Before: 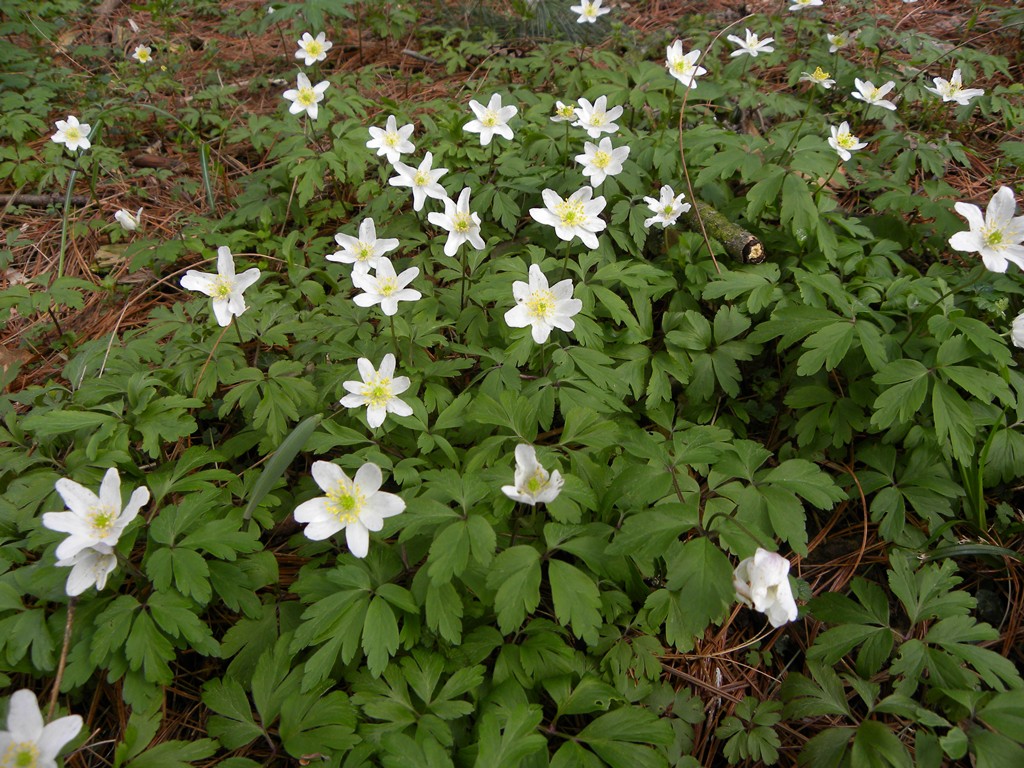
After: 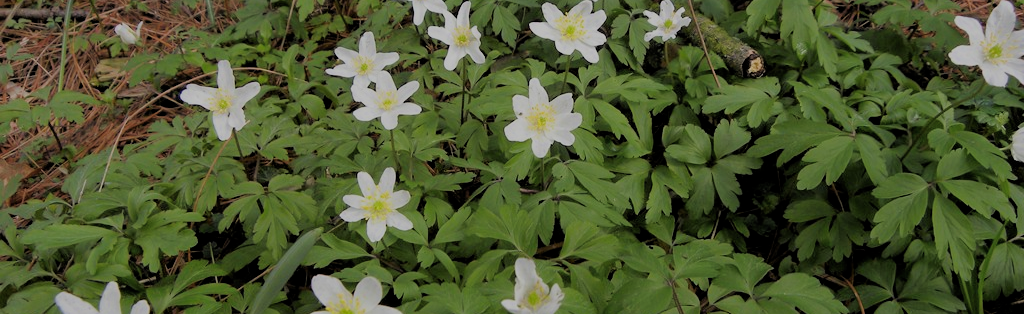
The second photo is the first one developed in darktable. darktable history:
crop and rotate: top 24.3%, bottom 34.72%
filmic rgb: middle gray luminance 3.17%, black relative exposure -6.02 EV, white relative exposure 6.33 EV, dynamic range scaling 21.7%, target black luminance 0%, hardness 2.29, latitude 45.62%, contrast 0.779, highlights saturation mix 99.99%, shadows ↔ highlights balance 0.116%
